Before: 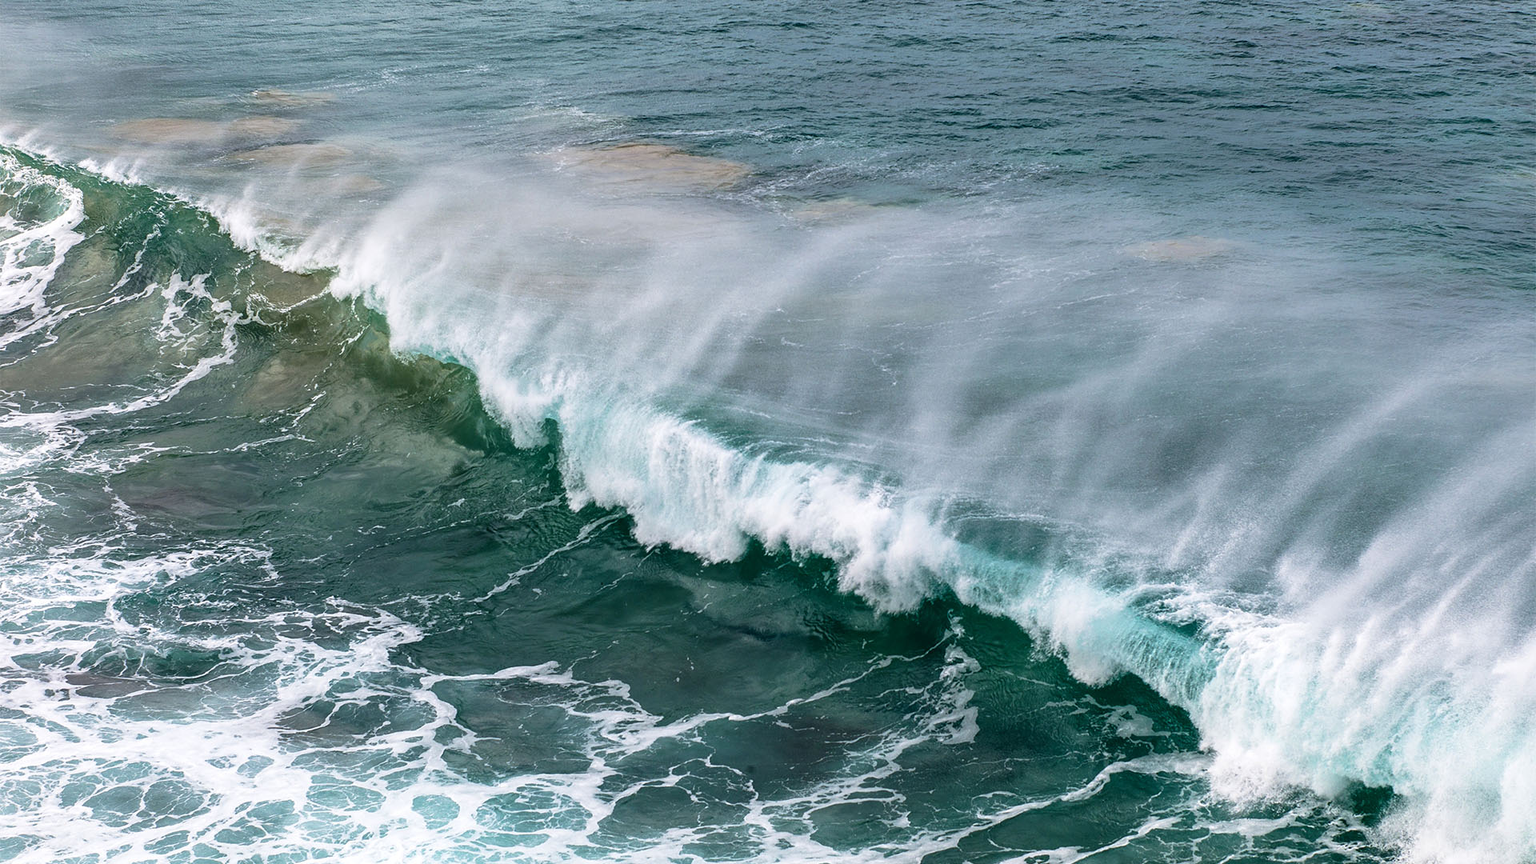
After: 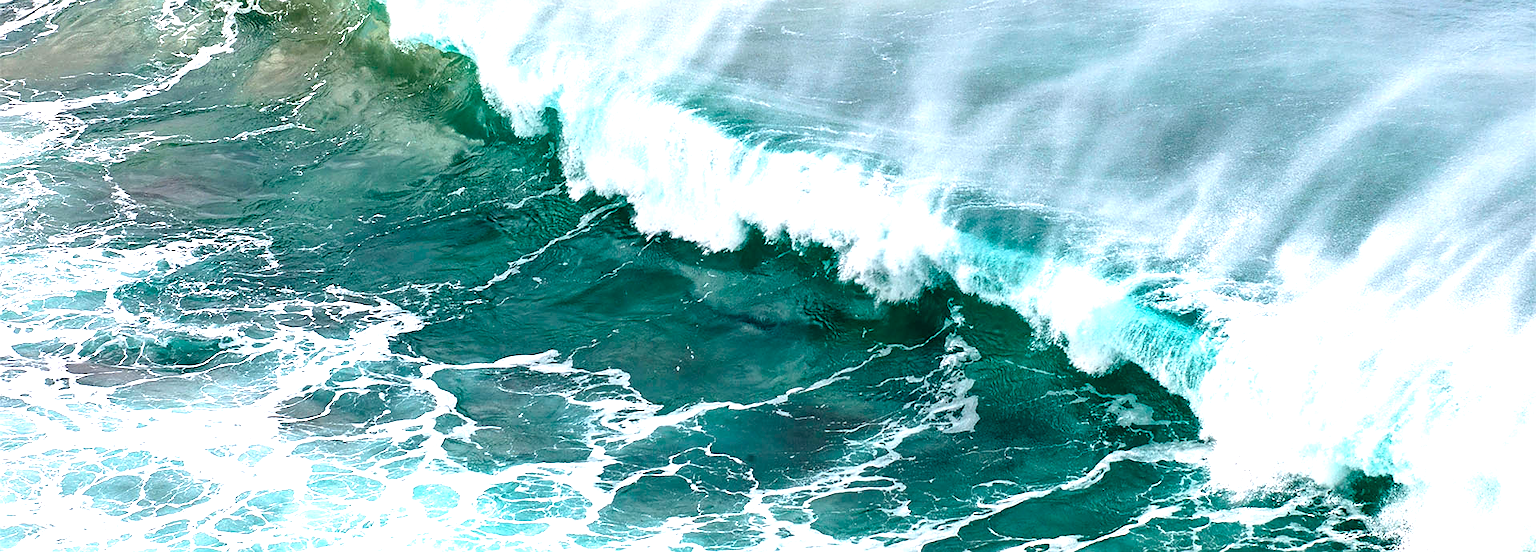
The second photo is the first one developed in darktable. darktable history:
sharpen: radius 1.052, threshold 1.022
crop and rotate: top 36.029%
exposure: black level correction 0, exposure 1.001 EV, compensate highlight preservation false
